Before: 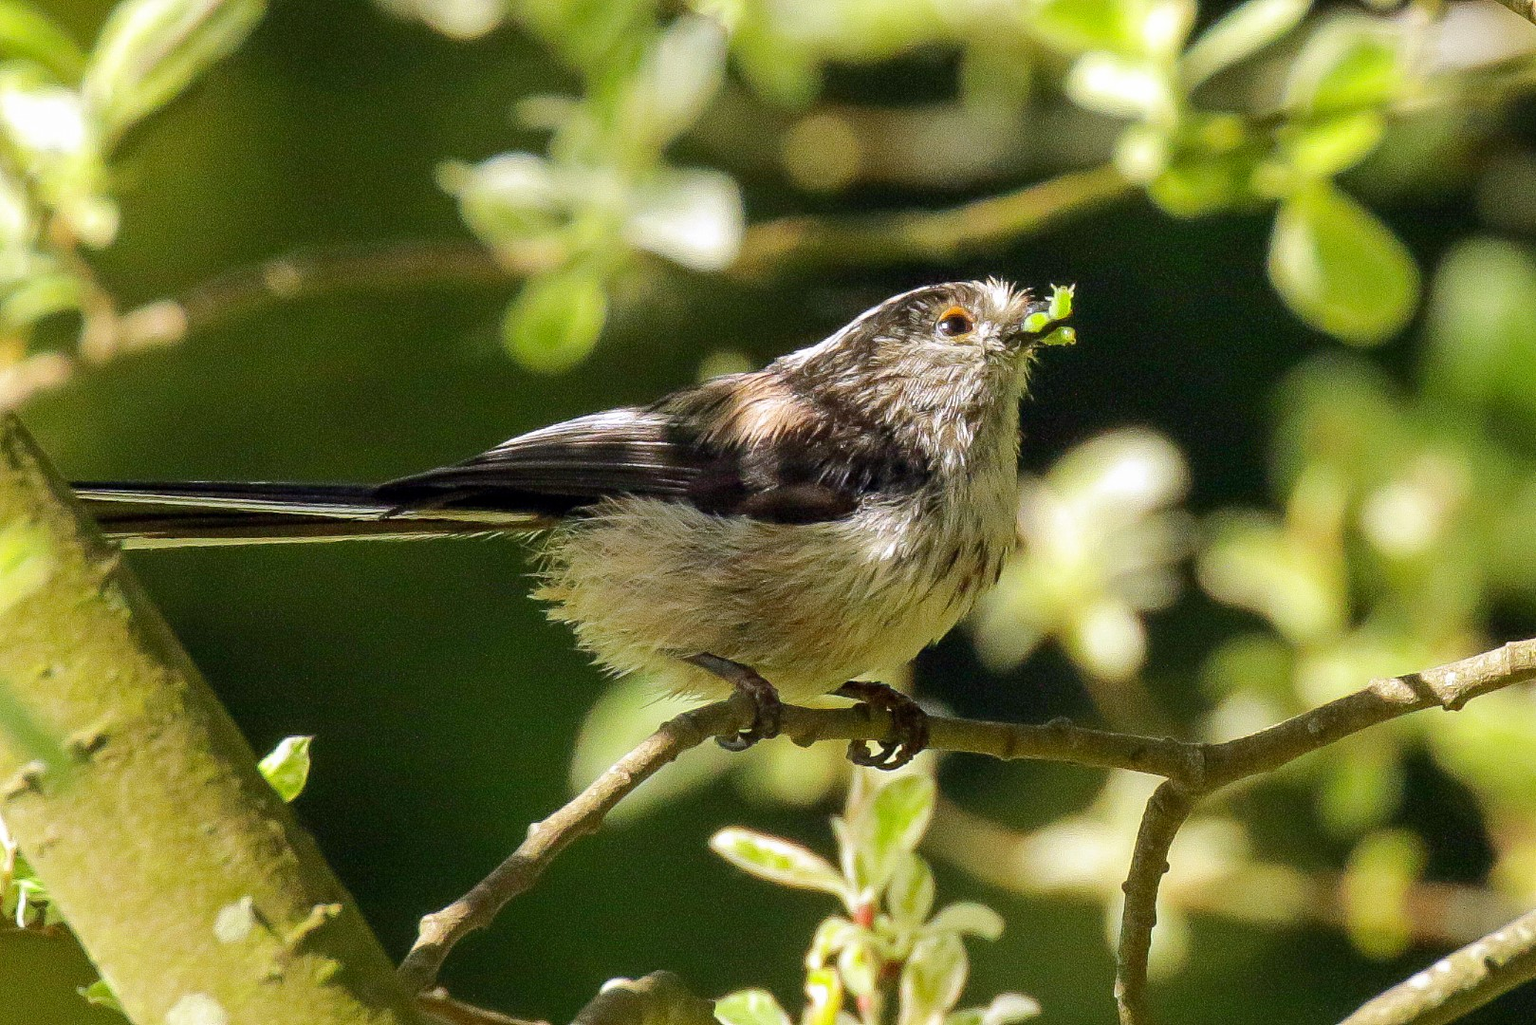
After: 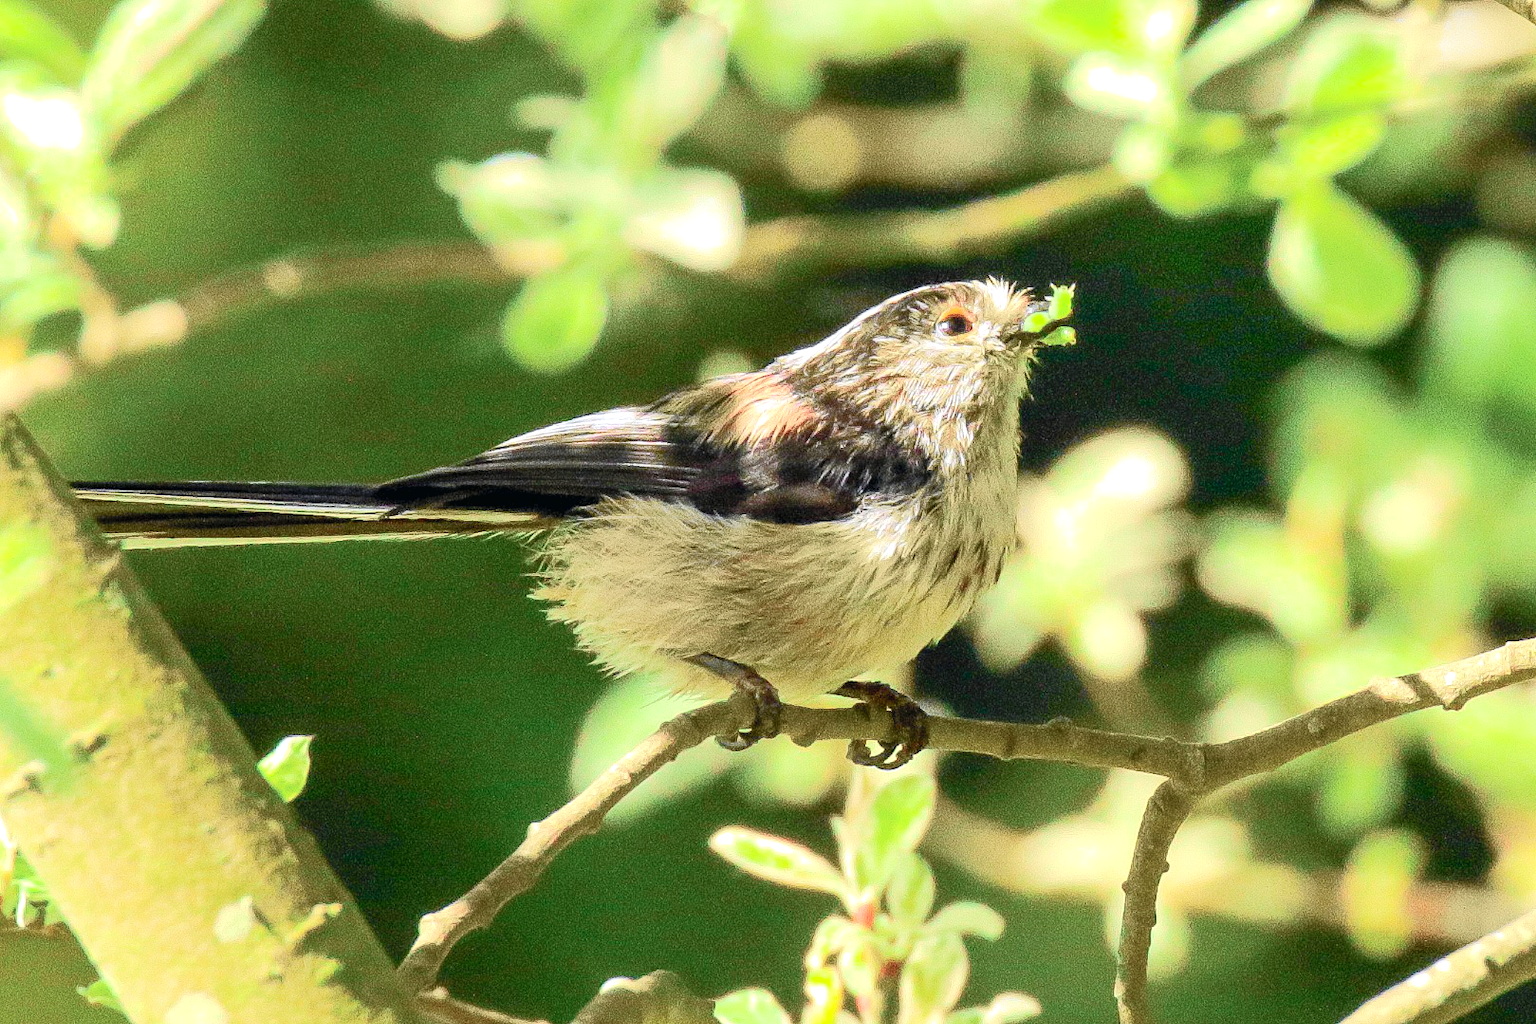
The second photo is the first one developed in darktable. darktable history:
tone curve: curves: ch0 [(0, 0.013) (0.104, 0.103) (0.258, 0.267) (0.448, 0.489) (0.709, 0.794) (0.895, 0.915) (0.994, 0.971)]; ch1 [(0, 0) (0.335, 0.298) (0.446, 0.416) (0.488, 0.488) (0.515, 0.504) (0.581, 0.615) (0.635, 0.661) (1, 1)]; ch2 [(0, 0) (0.314, 0.306) (0.436, 0.447) (0.502, 0.5) (0.538, 0.541) (0.568, 0.603) (0.641, 0.635) (0.717, 0.701) (1, 1)], color space Lab, independent channels, preserve colors none
contrast brightness saturation: brightness 0.13
exposure: black level correction 0.001, exposure 0.5 EV, compensate exposure bias true, compensate highlight preservation false
